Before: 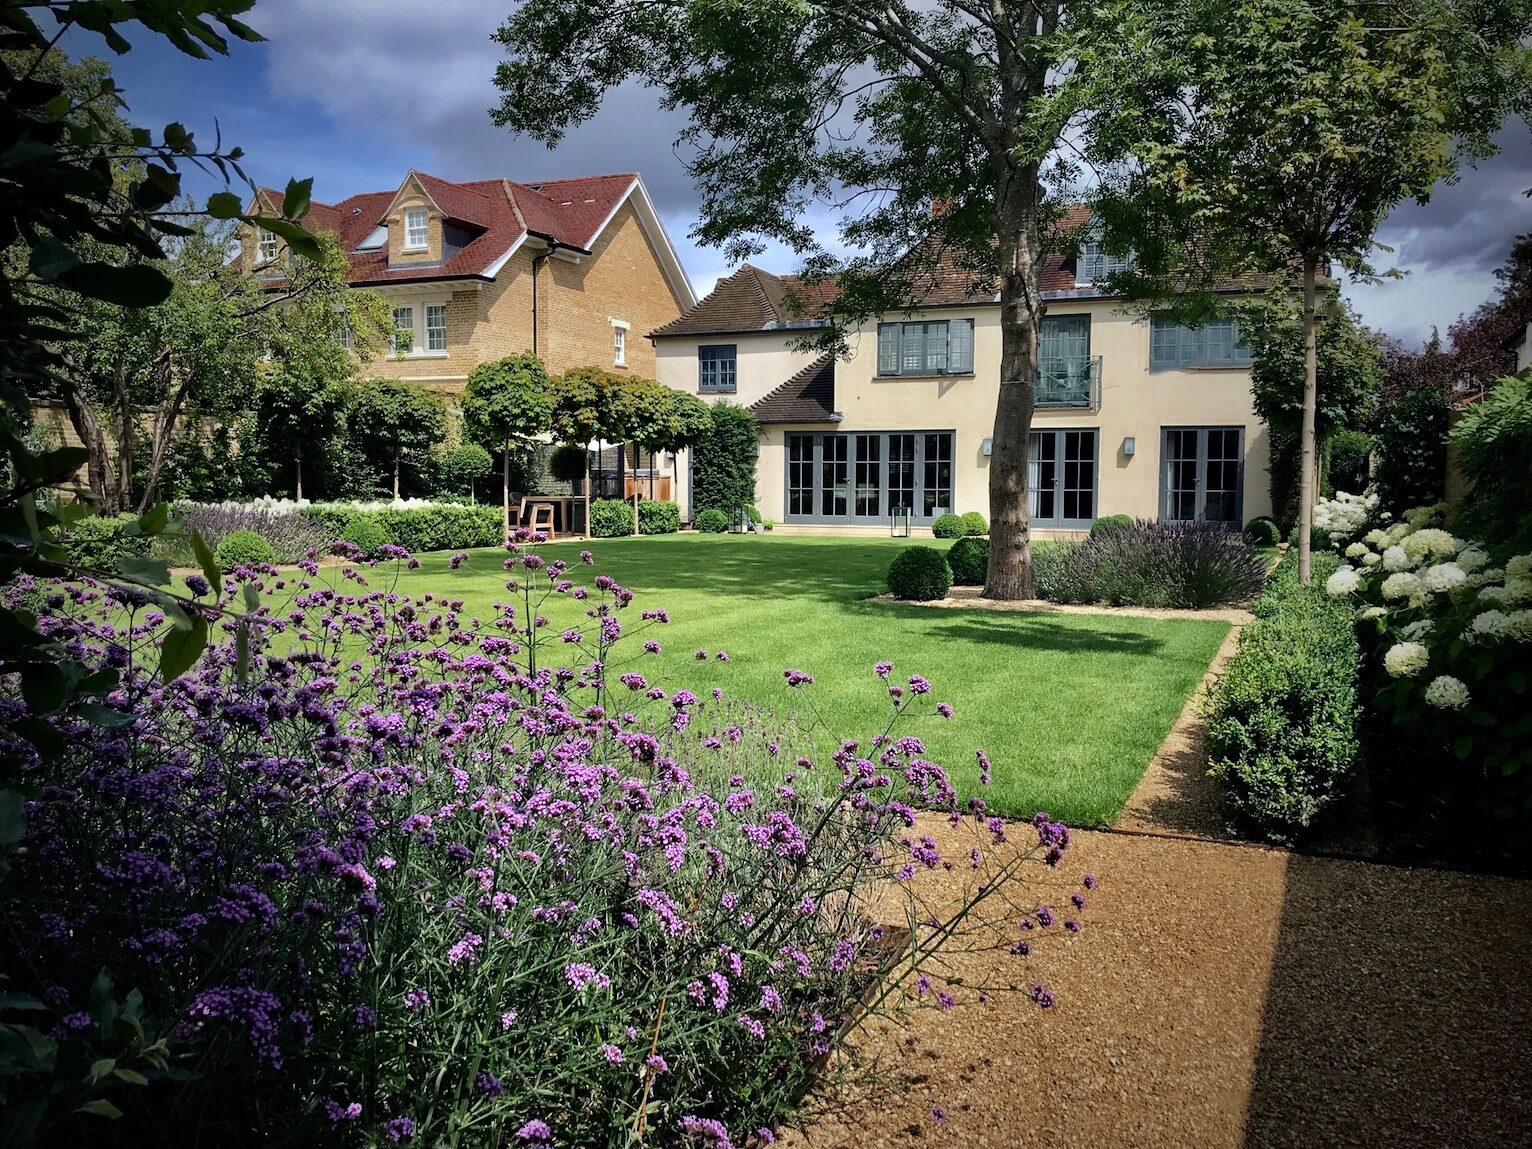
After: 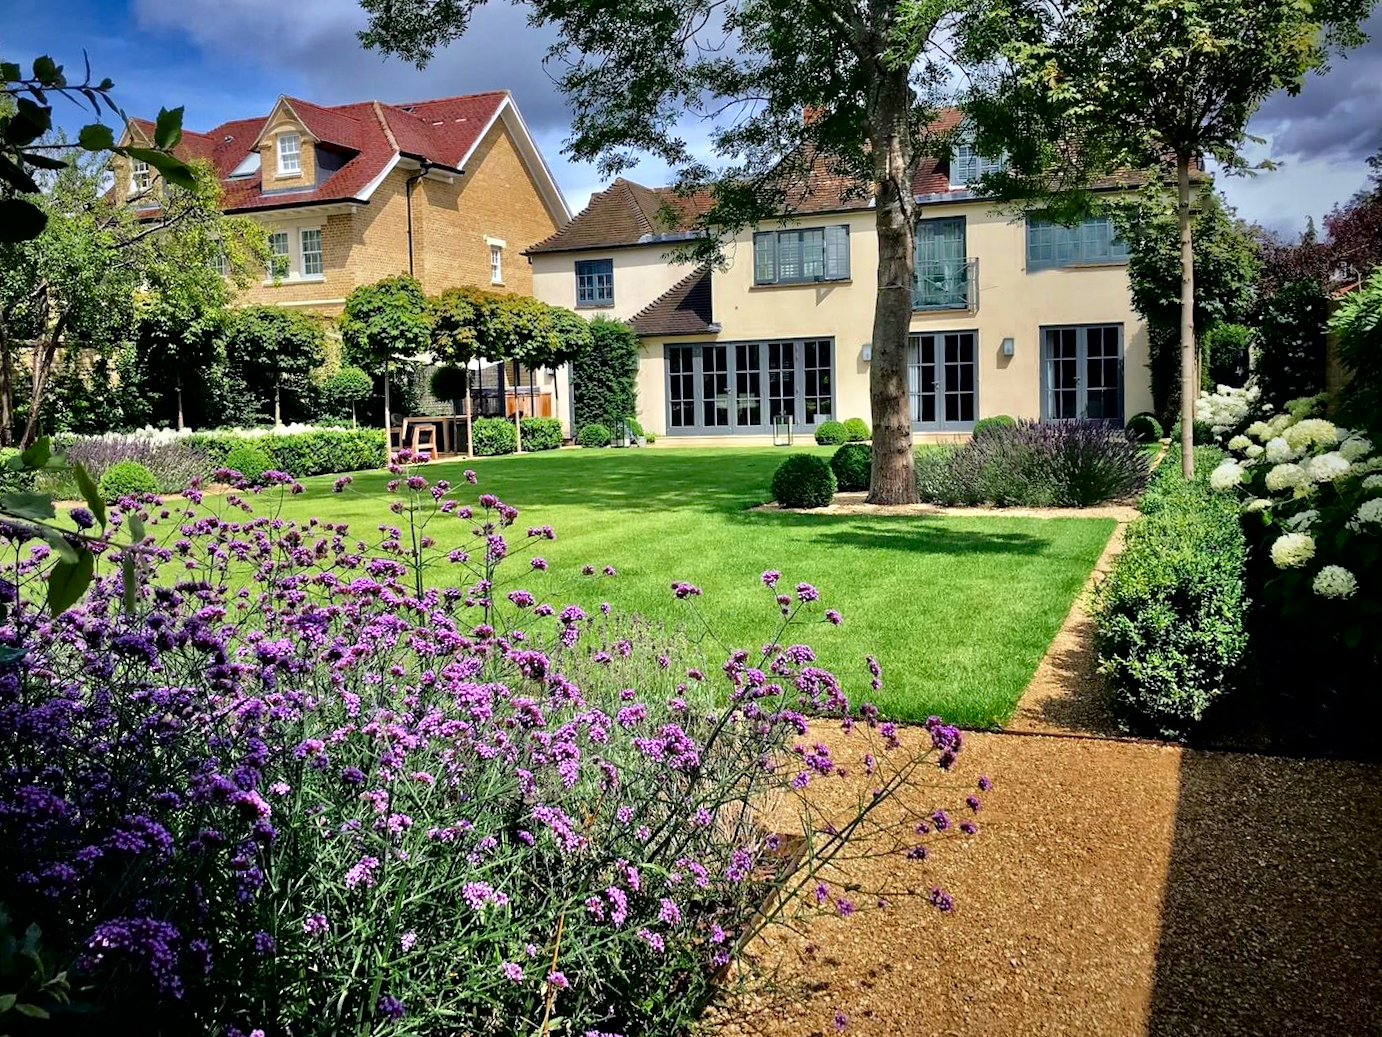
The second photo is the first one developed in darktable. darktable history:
contrast brightness saturation: contrast 0.12, brightness -0.12, saturation 0.2
tone equalizer: -7 EV 0.15 EV, -6 EV 0.6 EV, -5 EV 1.15 EV, -4 EV 1.33 EV, -3 EV 1.15 EV, -2 EV 0.6 EV, -1 EV 0.15 EV, mask exposure compensation -0.5 EV
crop and rotate: angle 1.96°, left 5.673%, top 5.673%
